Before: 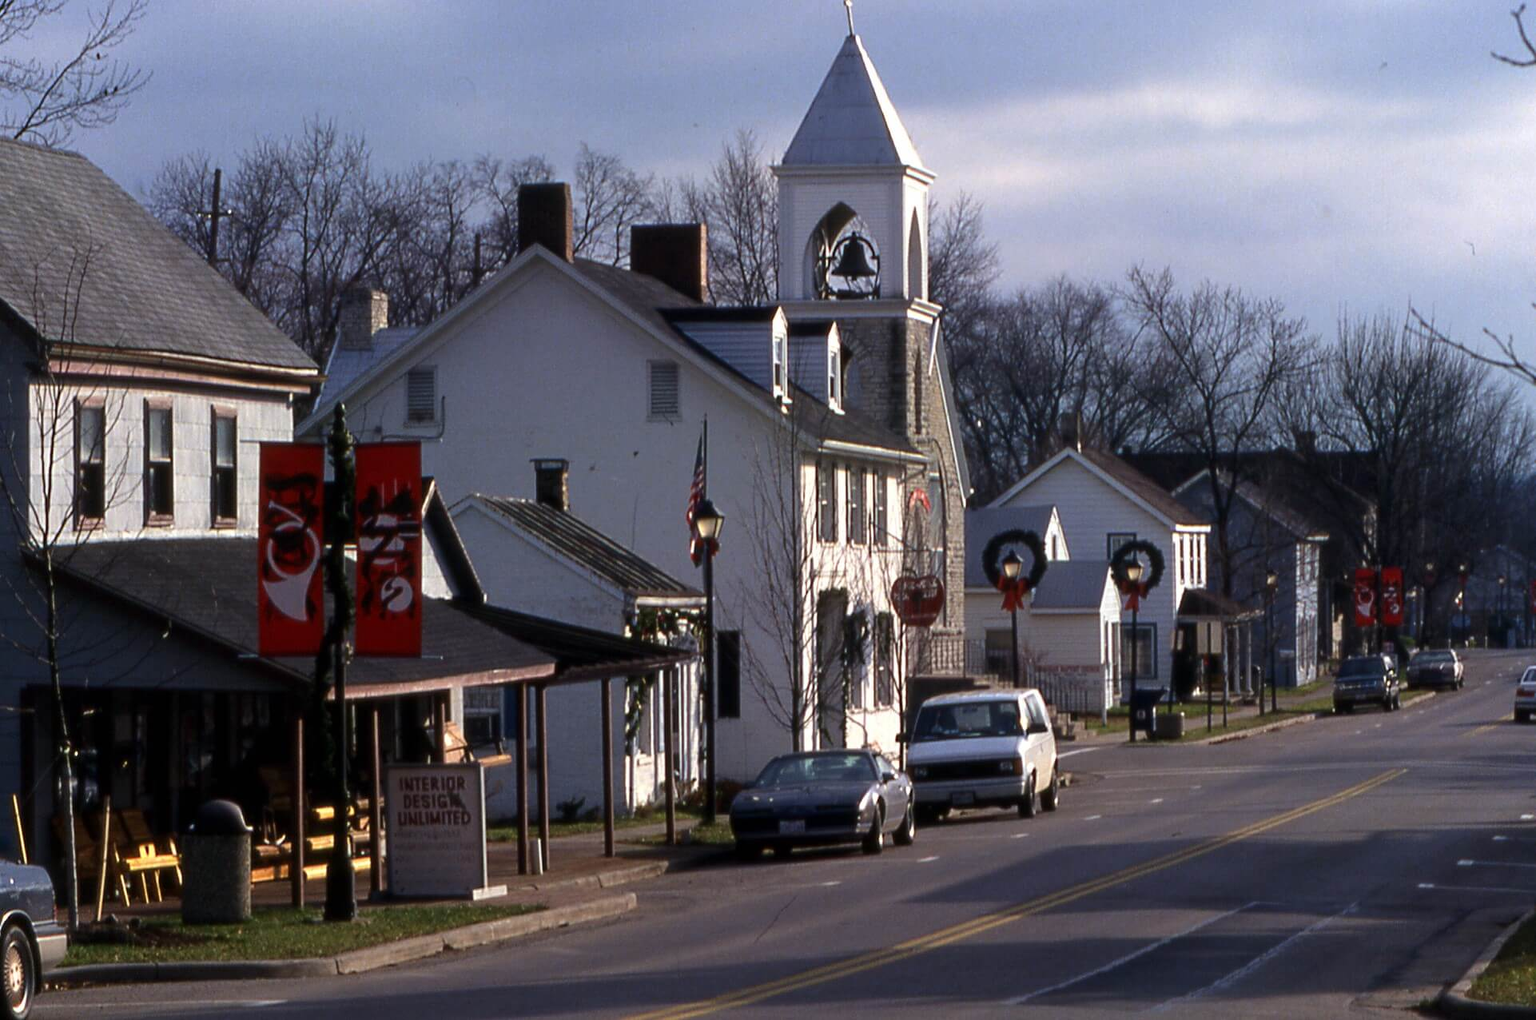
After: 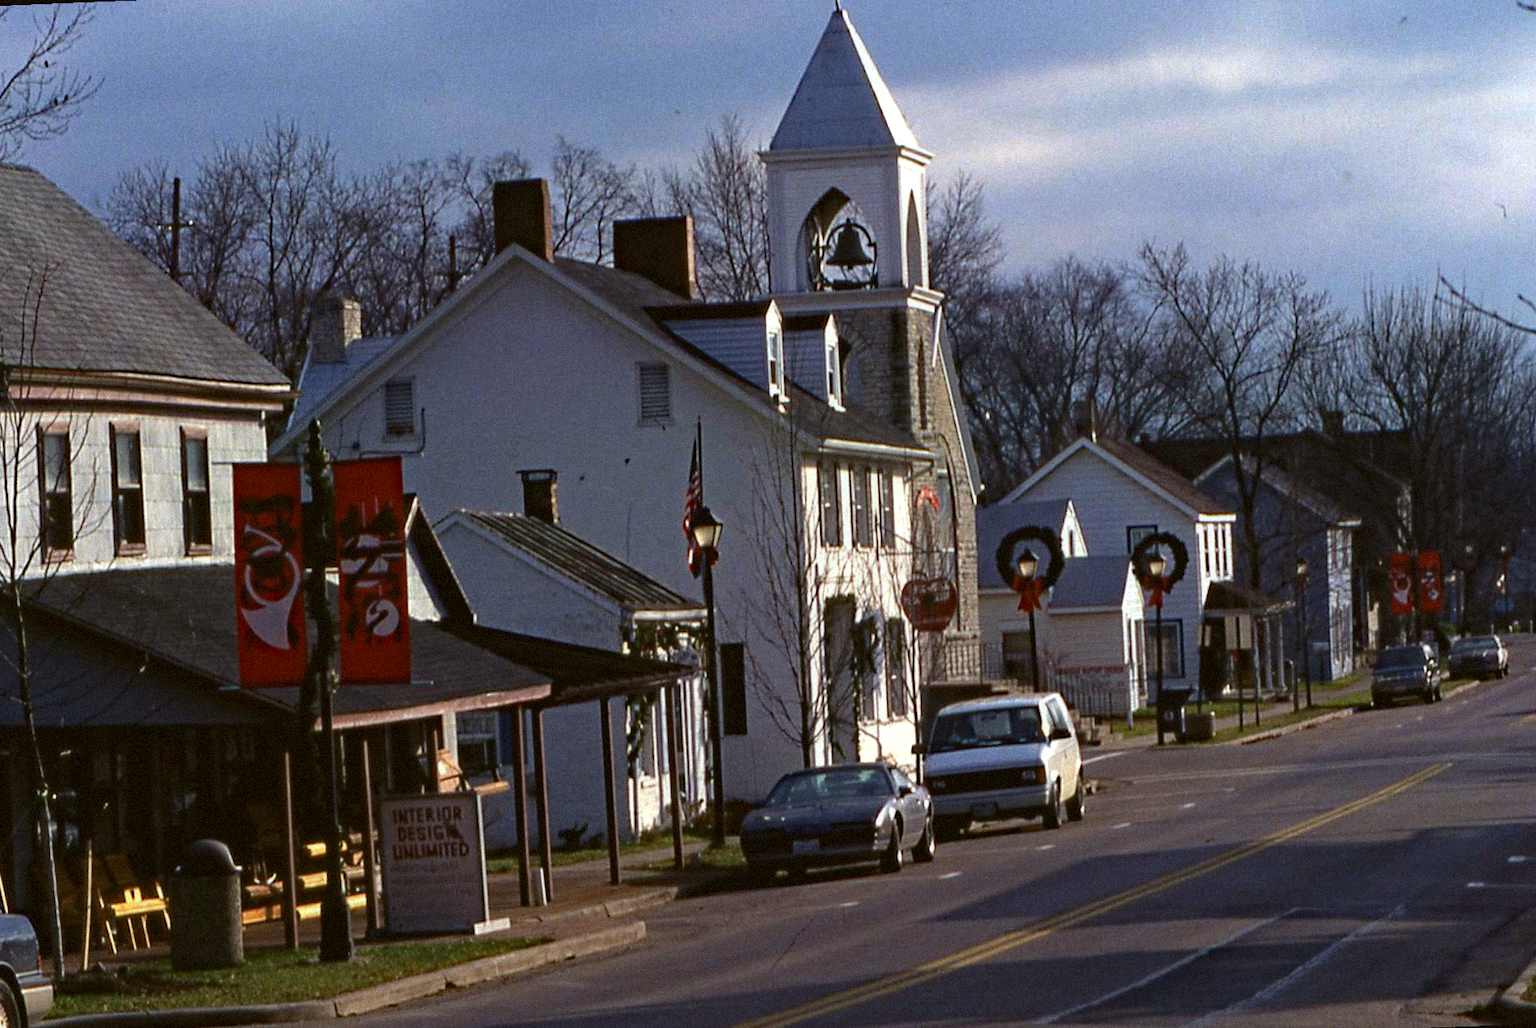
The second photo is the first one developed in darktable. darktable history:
haze removal: strength 0.4, distance 0.22, compatibility mode true, adaptive false
color balance: lift [1.004, 1.002, 1.002, 0.998], gamma [1, 1.007, 1.002, 0.993], gain [1, 0.977, 1.013, 1.023], contrast -3.64%
grain: mid-tones bias 0%
rotate and perspective: rotation -2.12°, lens shift (vertical) 0.009, lens shift (horizontal) -0.008, automatic cropping original format, crop left 0.036, crop right 0.964, crop top 0.05, crop bottom 0.959
